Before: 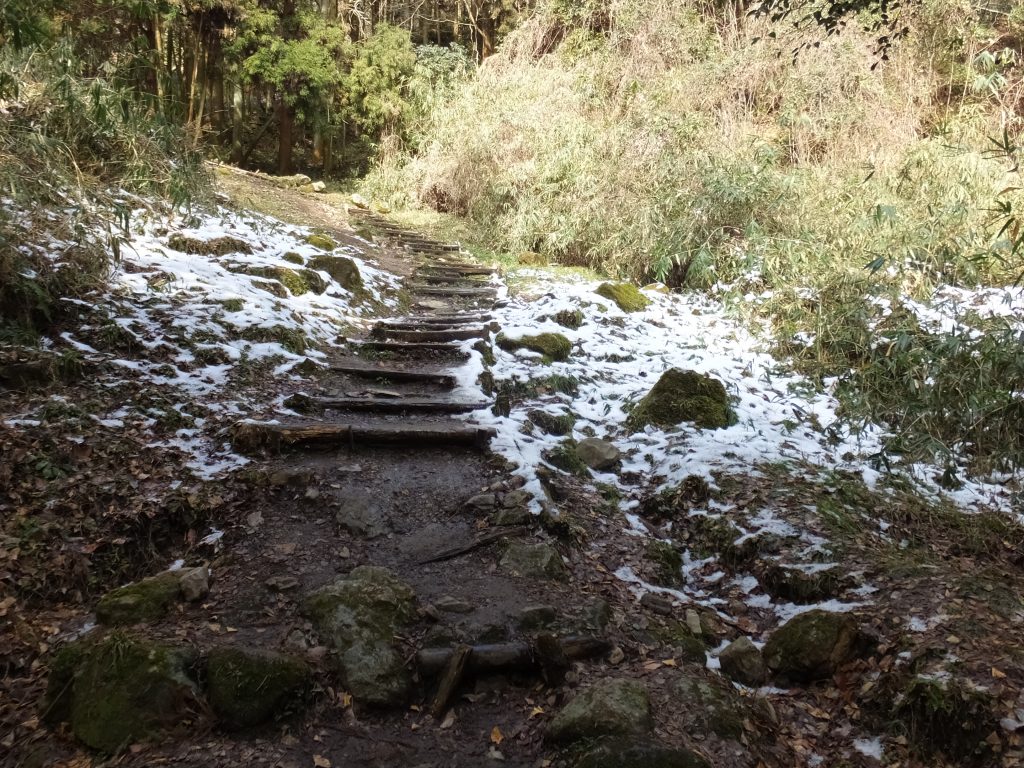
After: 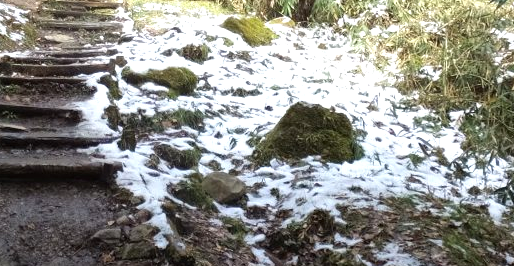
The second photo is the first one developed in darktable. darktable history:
crop: left 36.607%, top 34.735%, right 13.146%, bottom 30.611%
exposure: exposure 0.426 EV, compensate highlight preservation false
